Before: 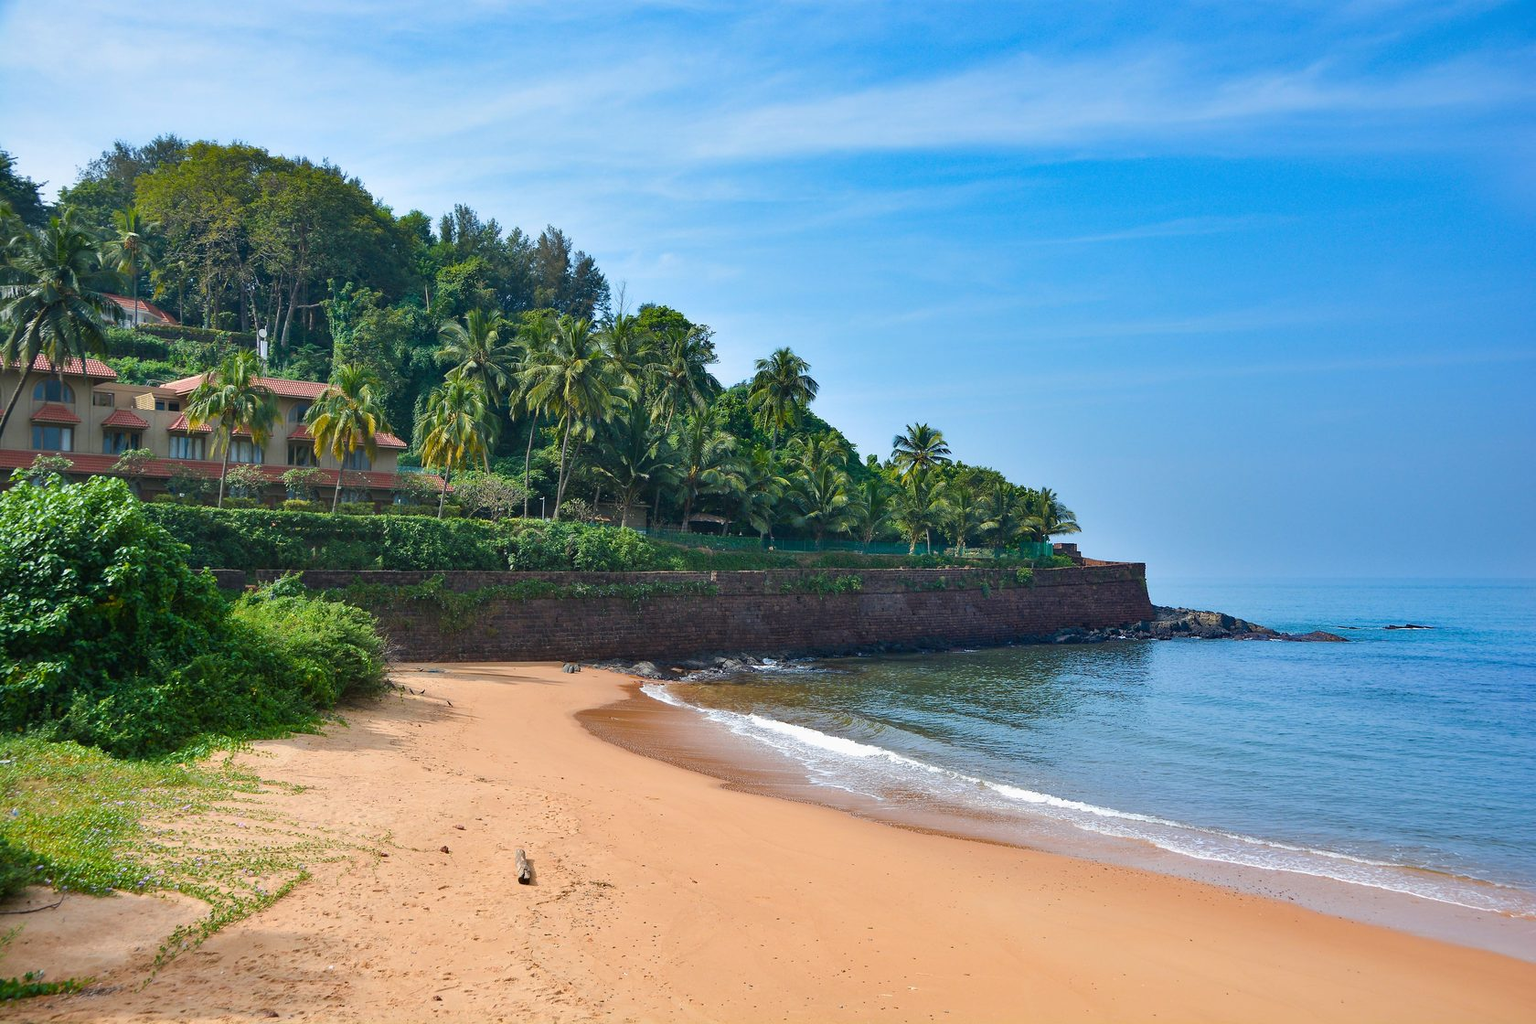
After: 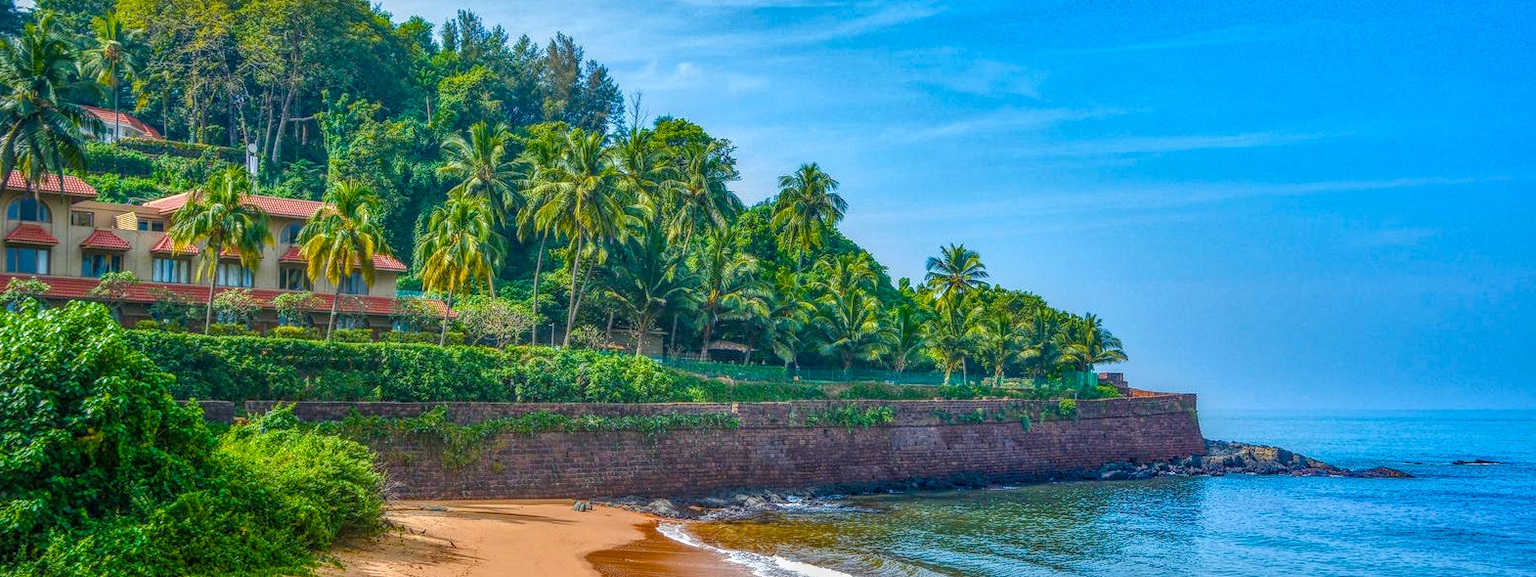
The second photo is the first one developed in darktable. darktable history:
color balance rgb: perceptual saturation grading › global saturation 43.873%, perceptual saturation grading › highlights -50.199%, perceptual saturation grading › shadows 30.061%, perceptual brilliance grading › highlights 7.925%, perceptual brilliance grading › mid-tones 3.581%, perceptual brilliance grading › shadows 2.267%, global vibrance 34.89%
crop: left 1.764%, top 19.077%, right 4.68%, bottom 28.093%
local contrast: highlights 5%, shadows 1%, detail 201%, midtone range 0.247
shadows and highlights: highlights color adjustment 0.154%, soften with gaussian
